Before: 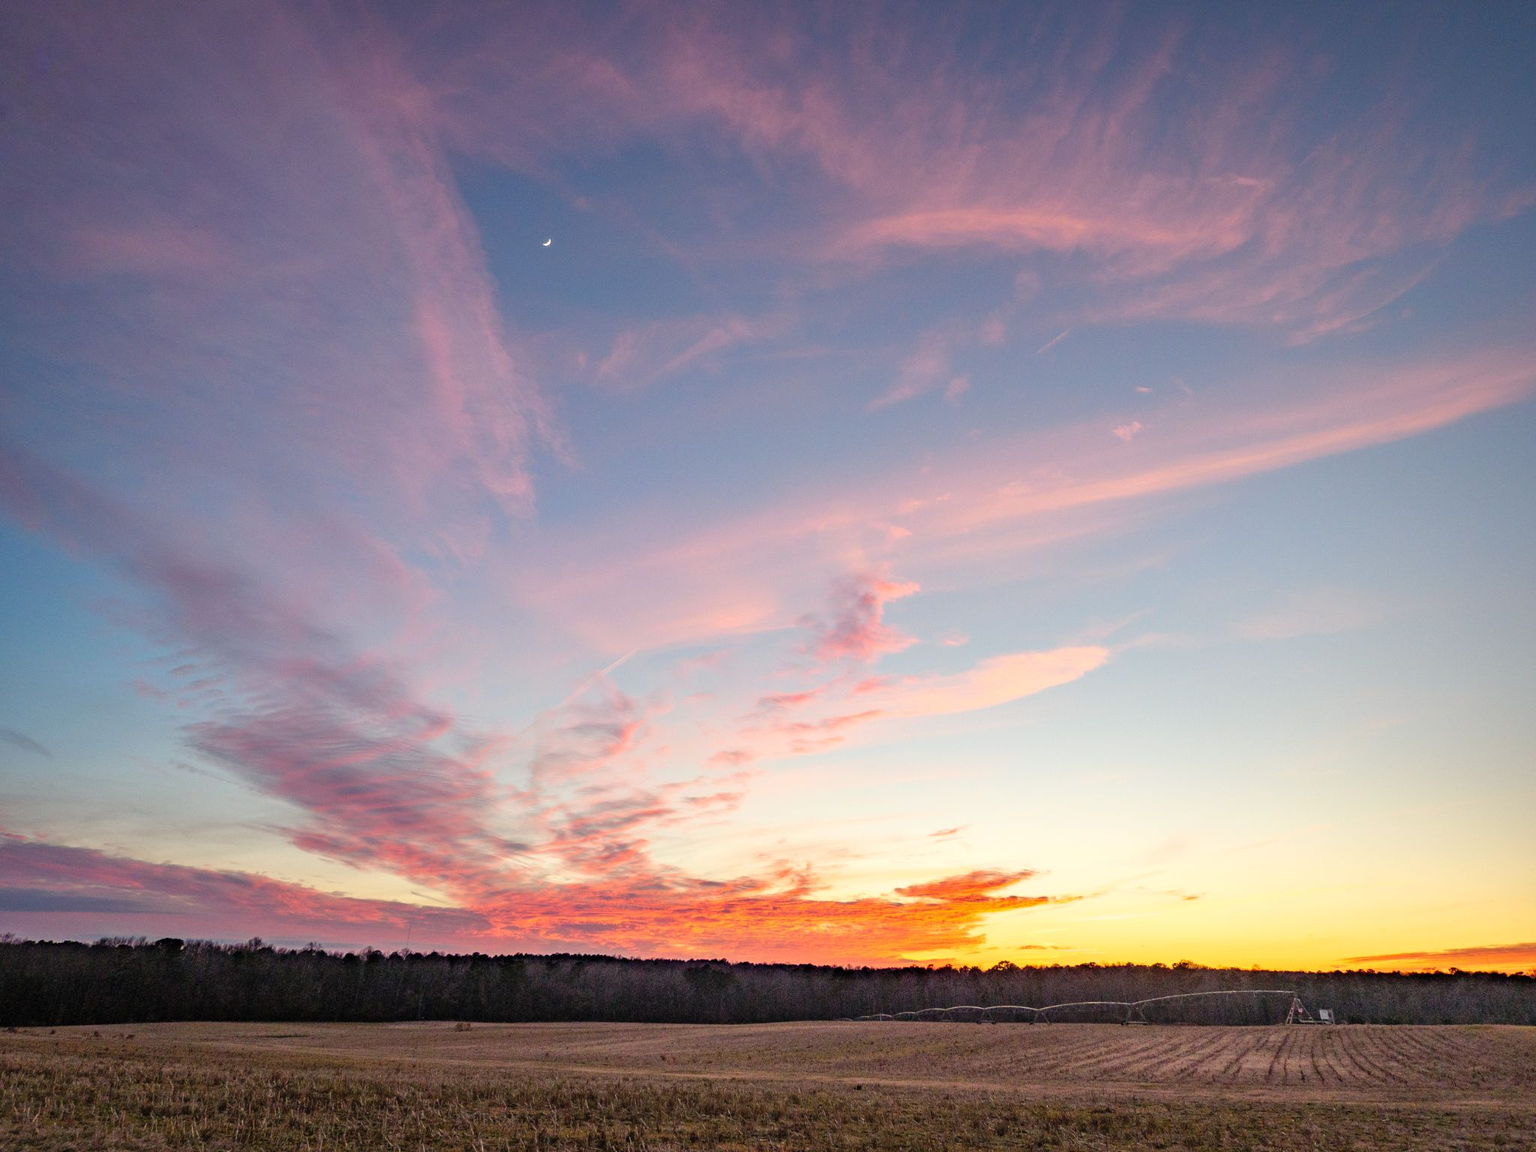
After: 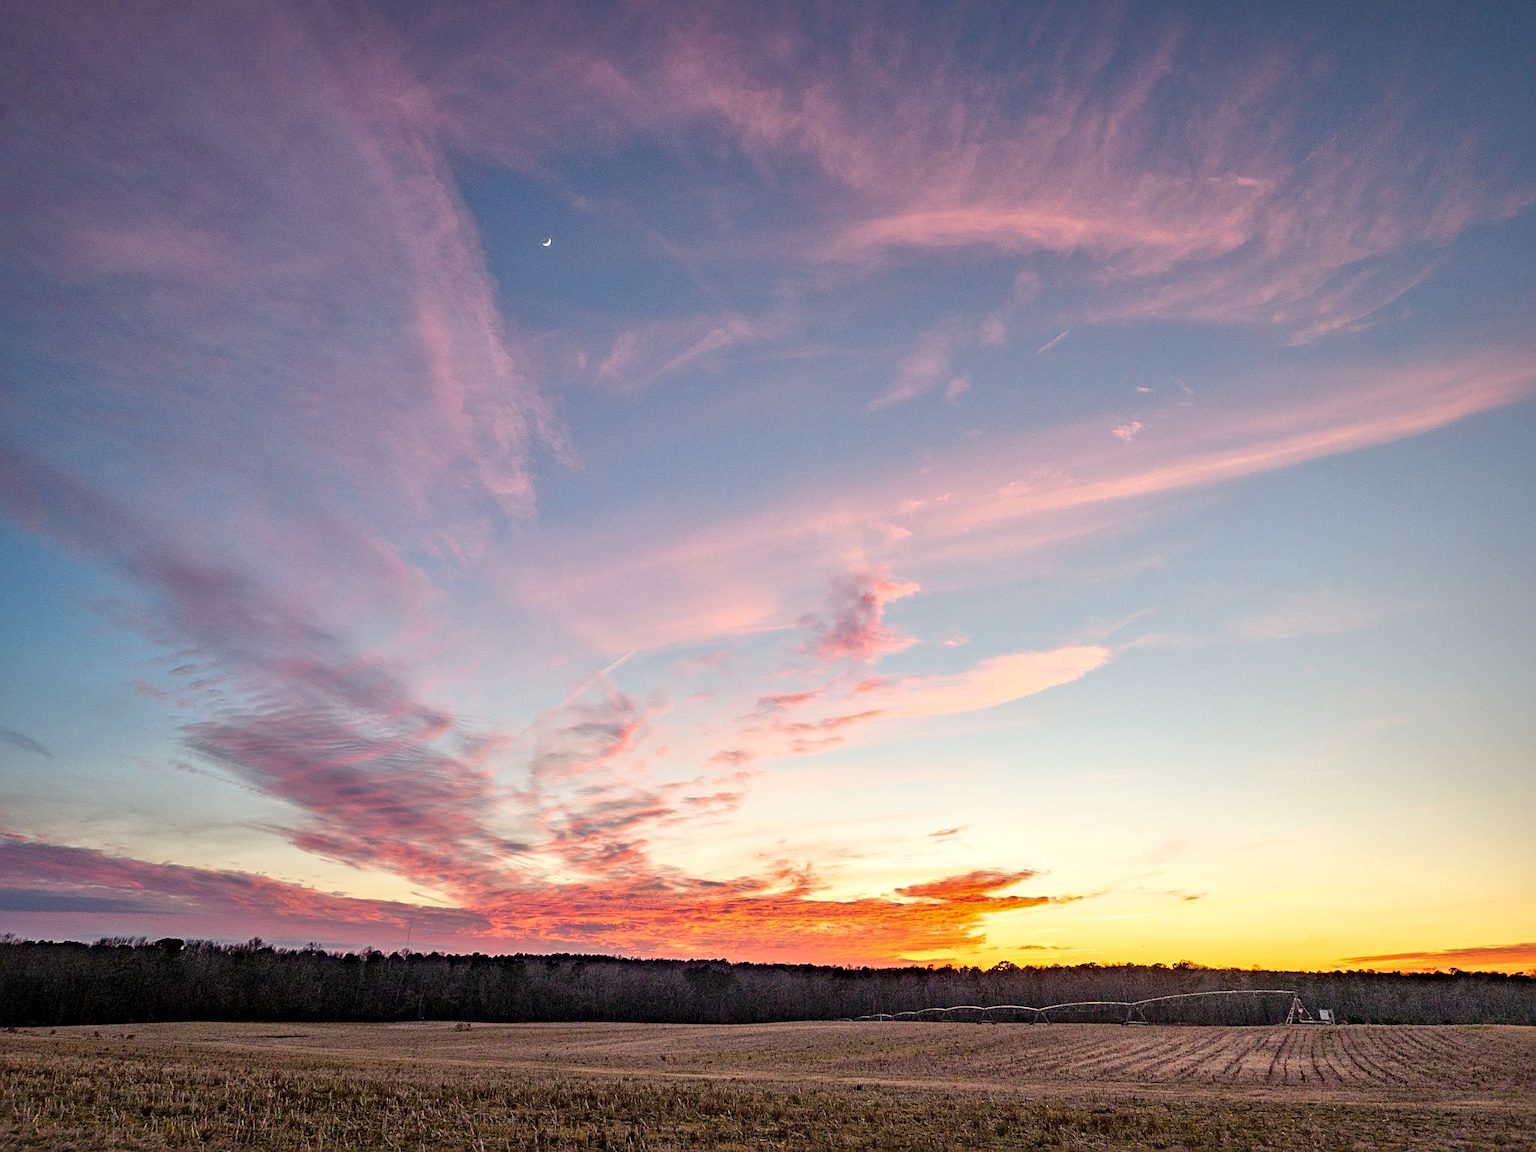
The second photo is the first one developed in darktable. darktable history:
sharpen: on, module defaults
local contrast: mode bilateral grid, contrast 21, coarseness 50, detail 141%, midtone range 0.2
